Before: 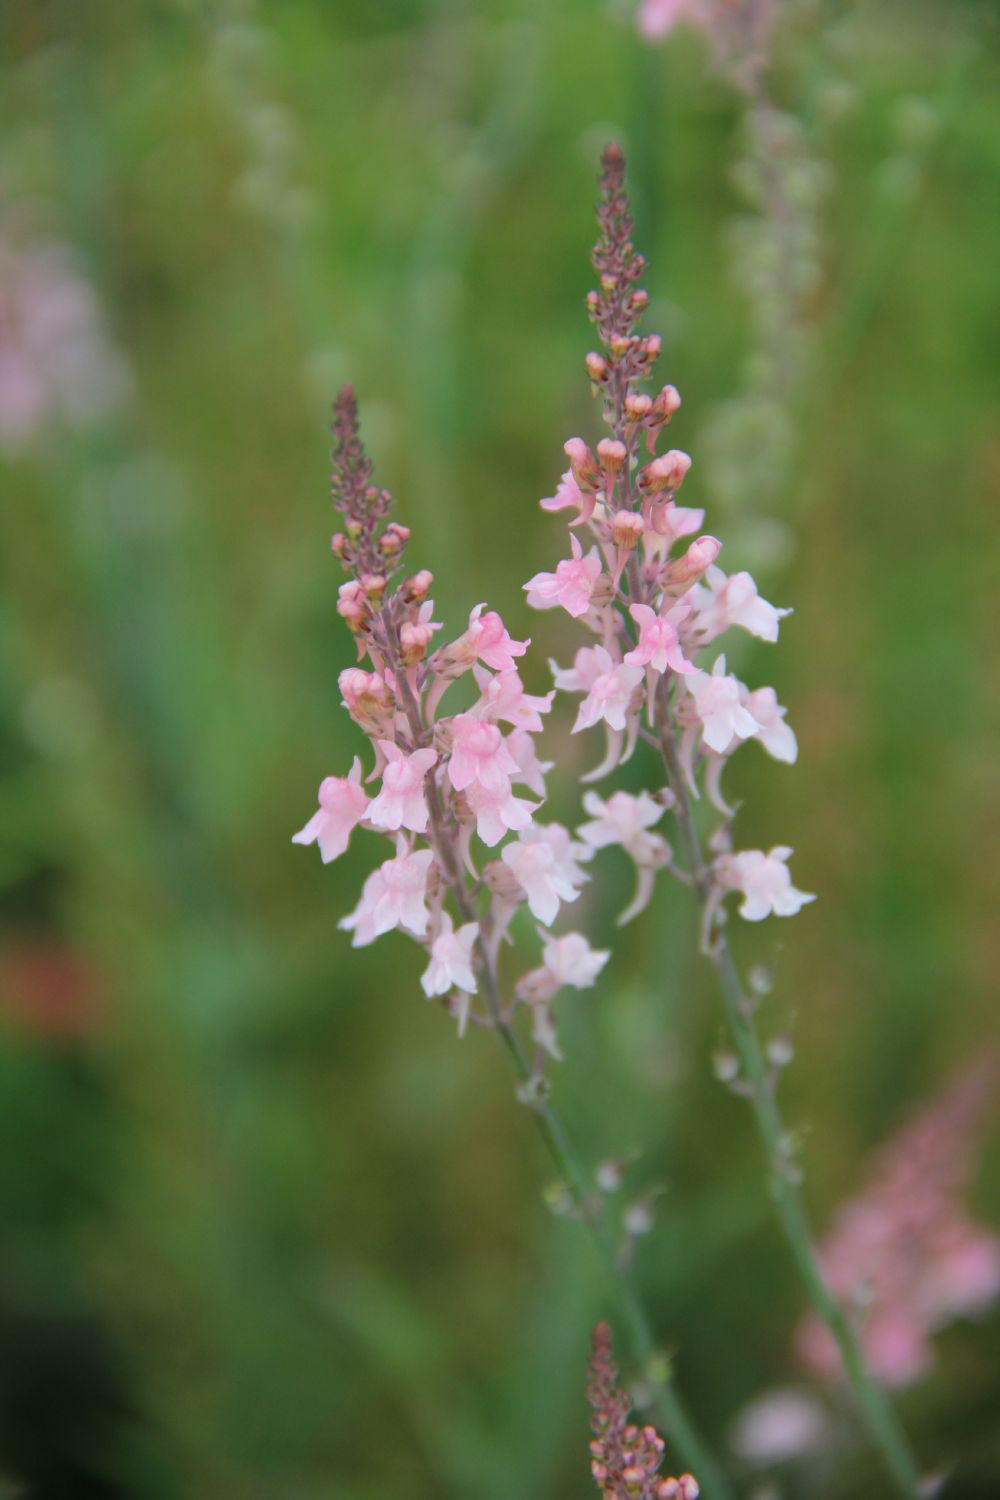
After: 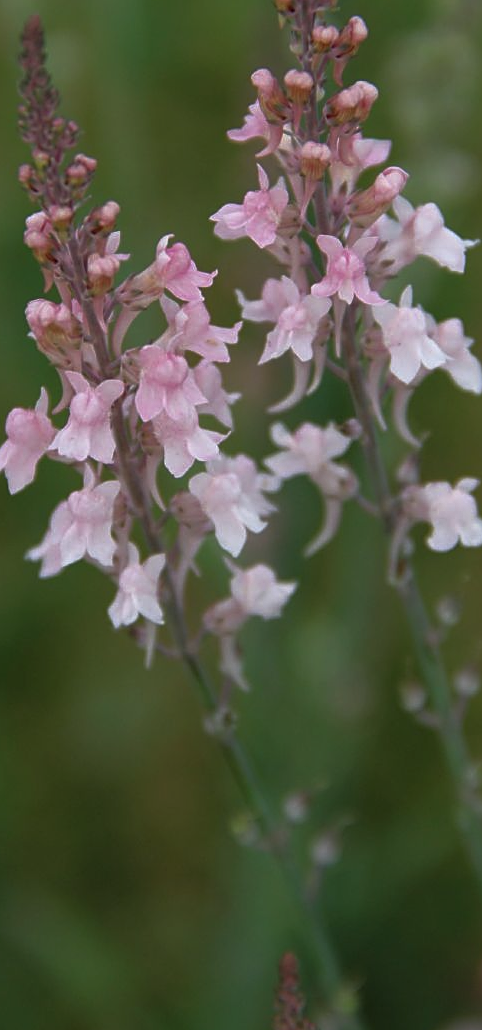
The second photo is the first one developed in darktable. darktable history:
local contrast: highlights 100%, shadows 100%, detail 120%, midtone range 0.2
sharpen: on, module defaults
crop: left 31.379%, top 24.658%, right 20.326%, bottom 6.628%
rgb curve: curves: ch0 [(0, 0) (0.415, 0.237) (1, 1)]
